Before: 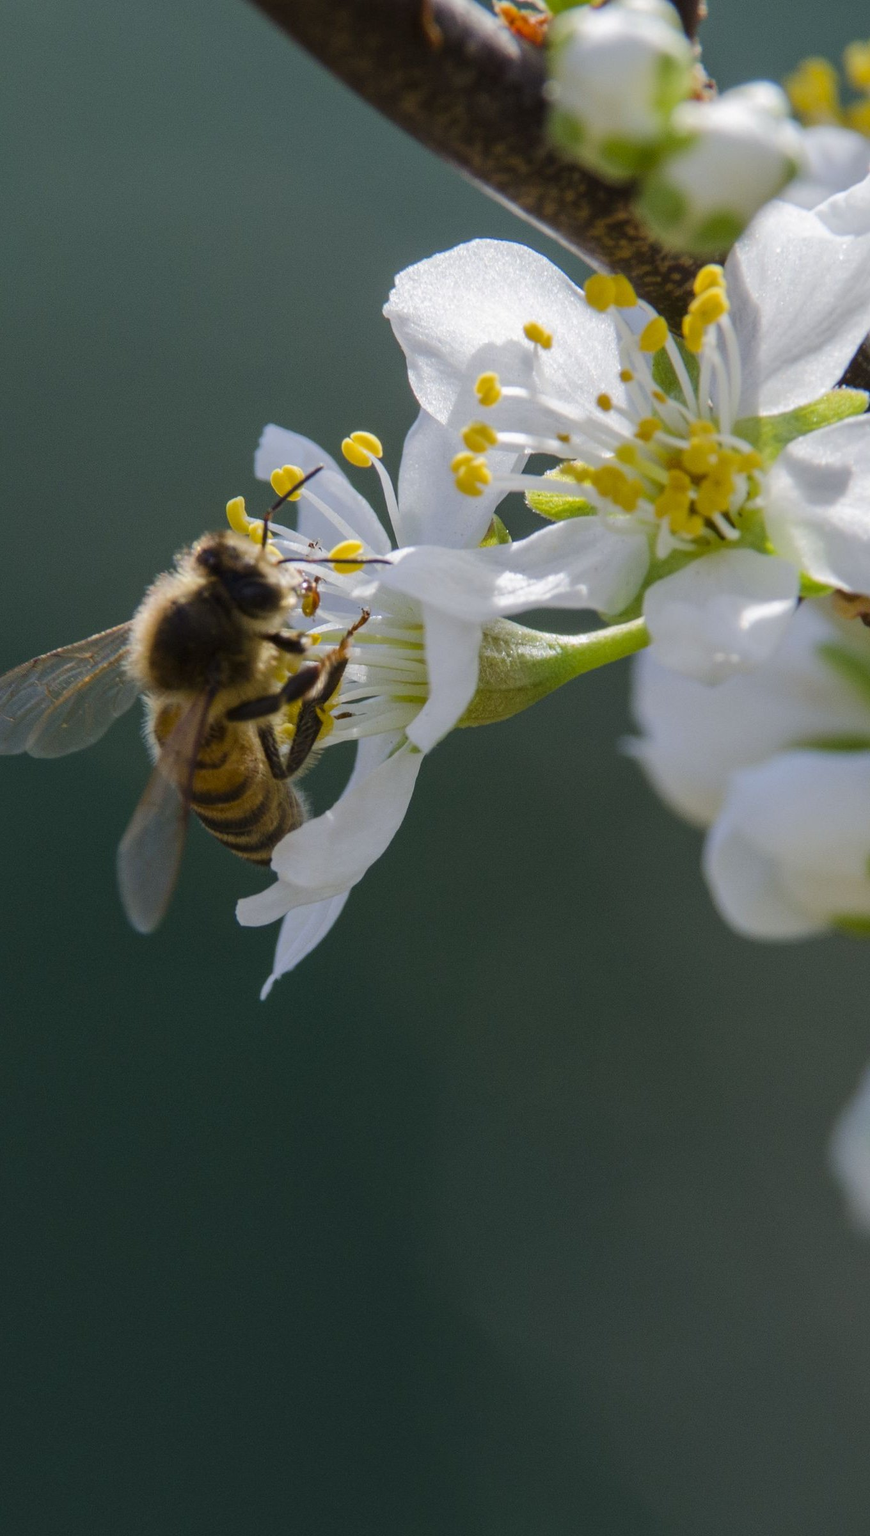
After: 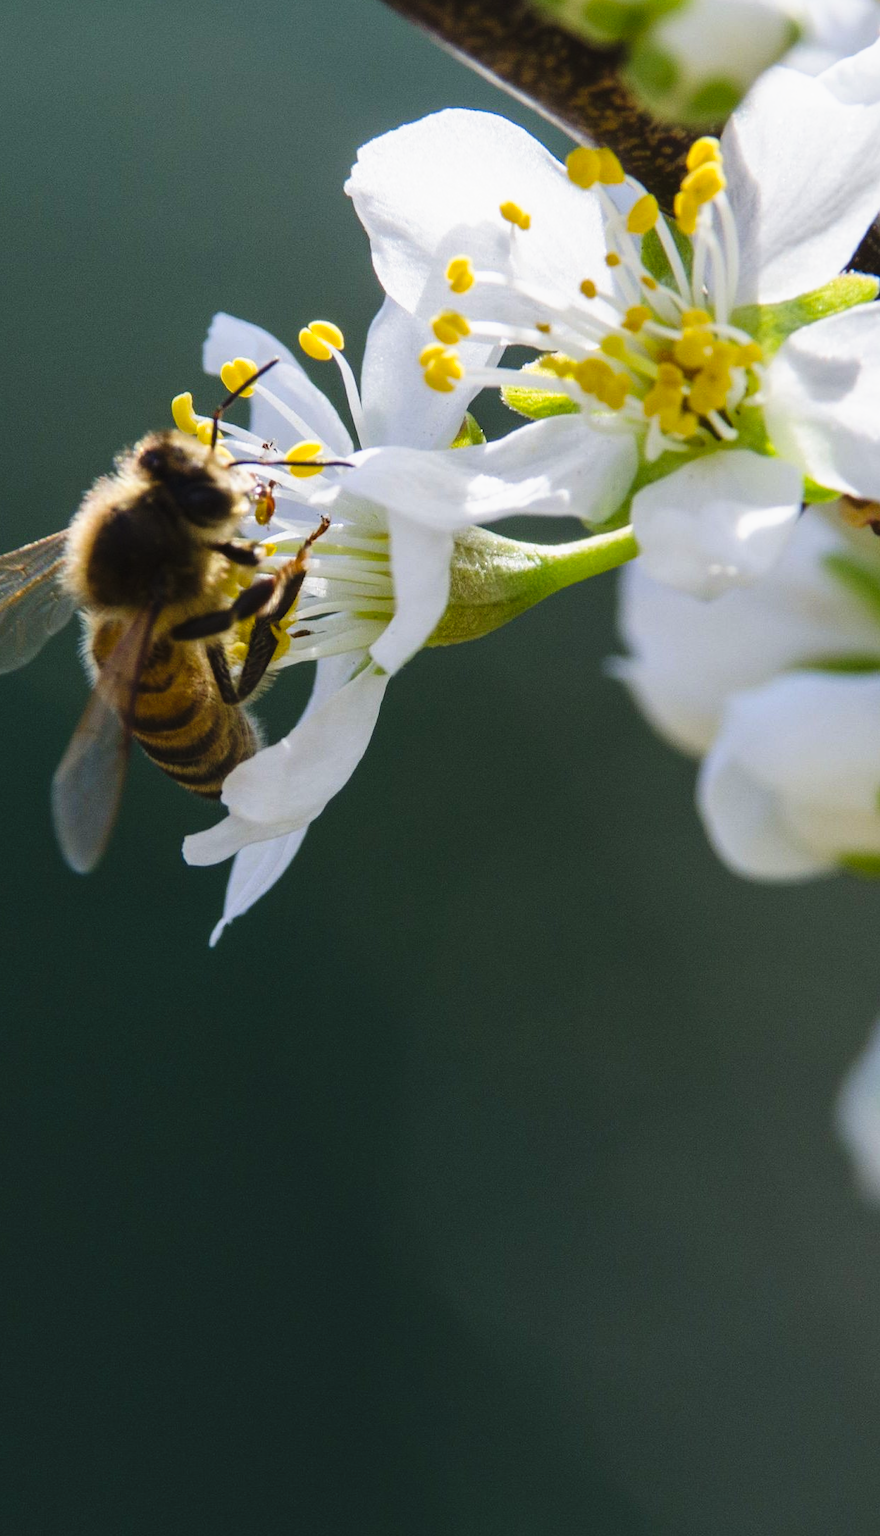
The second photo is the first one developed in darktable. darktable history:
tone curve: curves: ch0 [(0, 0.018) (0.162, 0.128) (0.434, 0.478) (0.667, 0.785) (0.819, 0.943) (1, 0.991)]; ch1 [(0, 0) (0.402, 0.36) (0.476, 0.449) (0.506, 0.505) (0.523, 0.518) (0.579, 0.626) (0.641, 0.668) (0.693, 0.745) (0.861, 0.934) (1, 1)]; ch2 [(0, 0) (0.424, 0.388) (0.483, 0.472) (0.503, 0.505) (0.521, 0.519) (0.547, 0.581) (0.582, 0.648) (0.699, 0.759) (0.997, 0.858)], preserve colors none
crop and rotate: left 8.14%, top 9.131%
